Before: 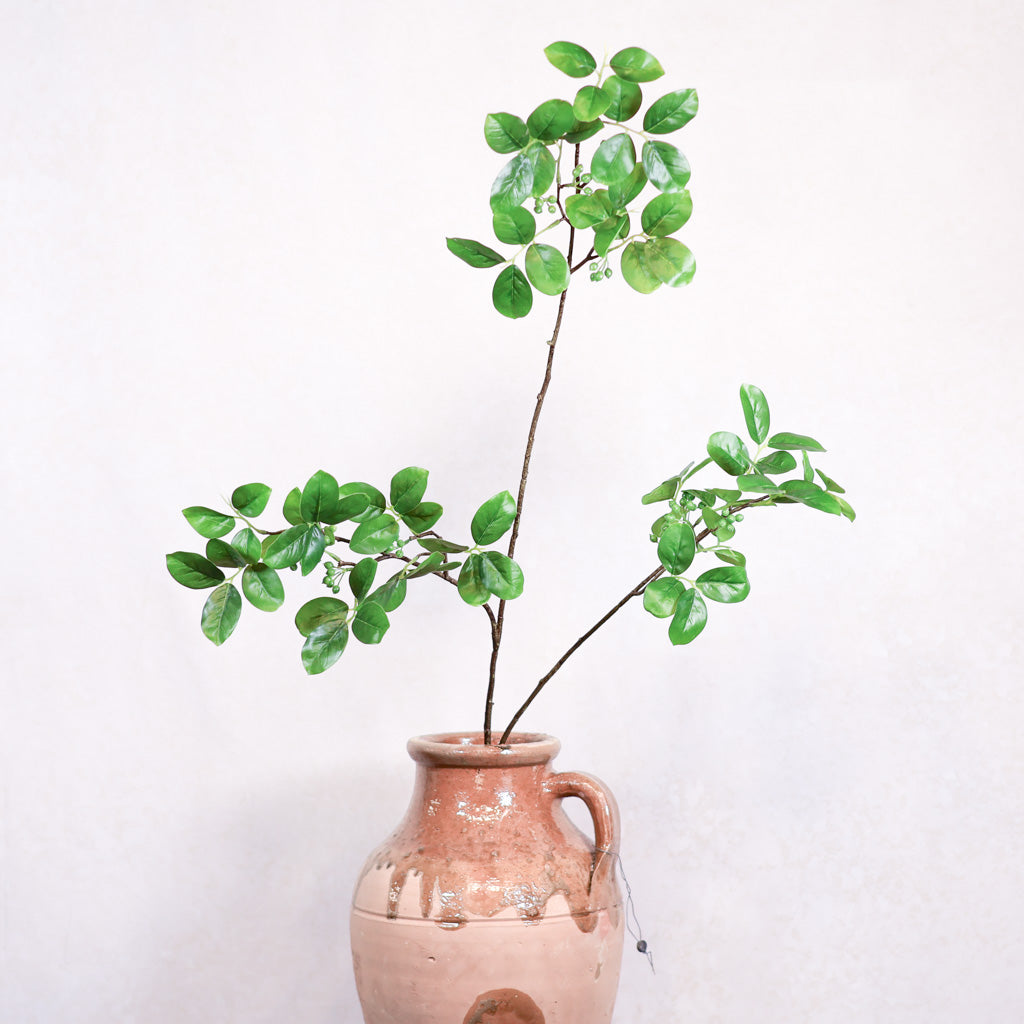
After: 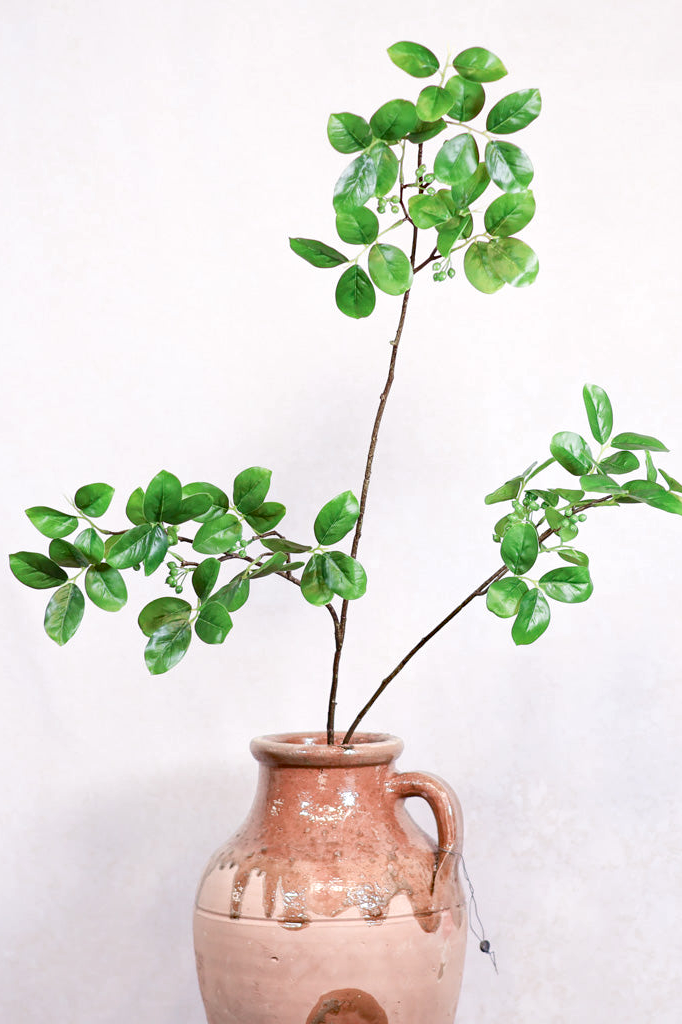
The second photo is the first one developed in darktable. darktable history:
crop: left 15.419%, right 17.914%
haze removal: compatibility mode true, adaptive false
local contrast: highlights 100%, shadows 100%, detail 120%, midtone range 0.2
